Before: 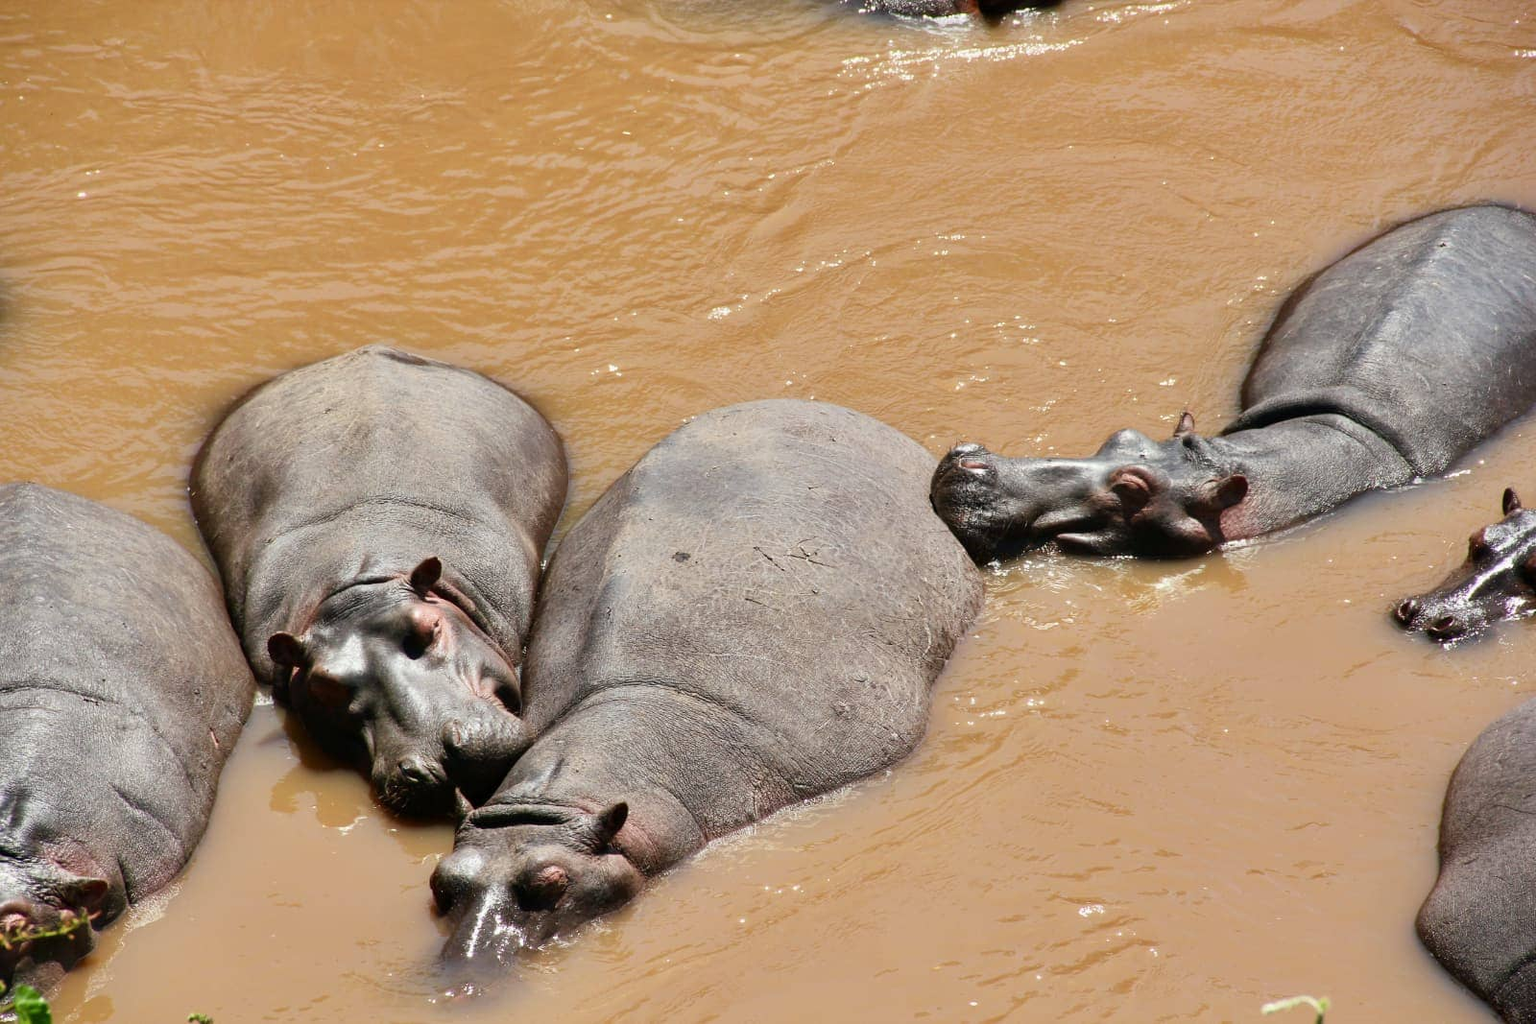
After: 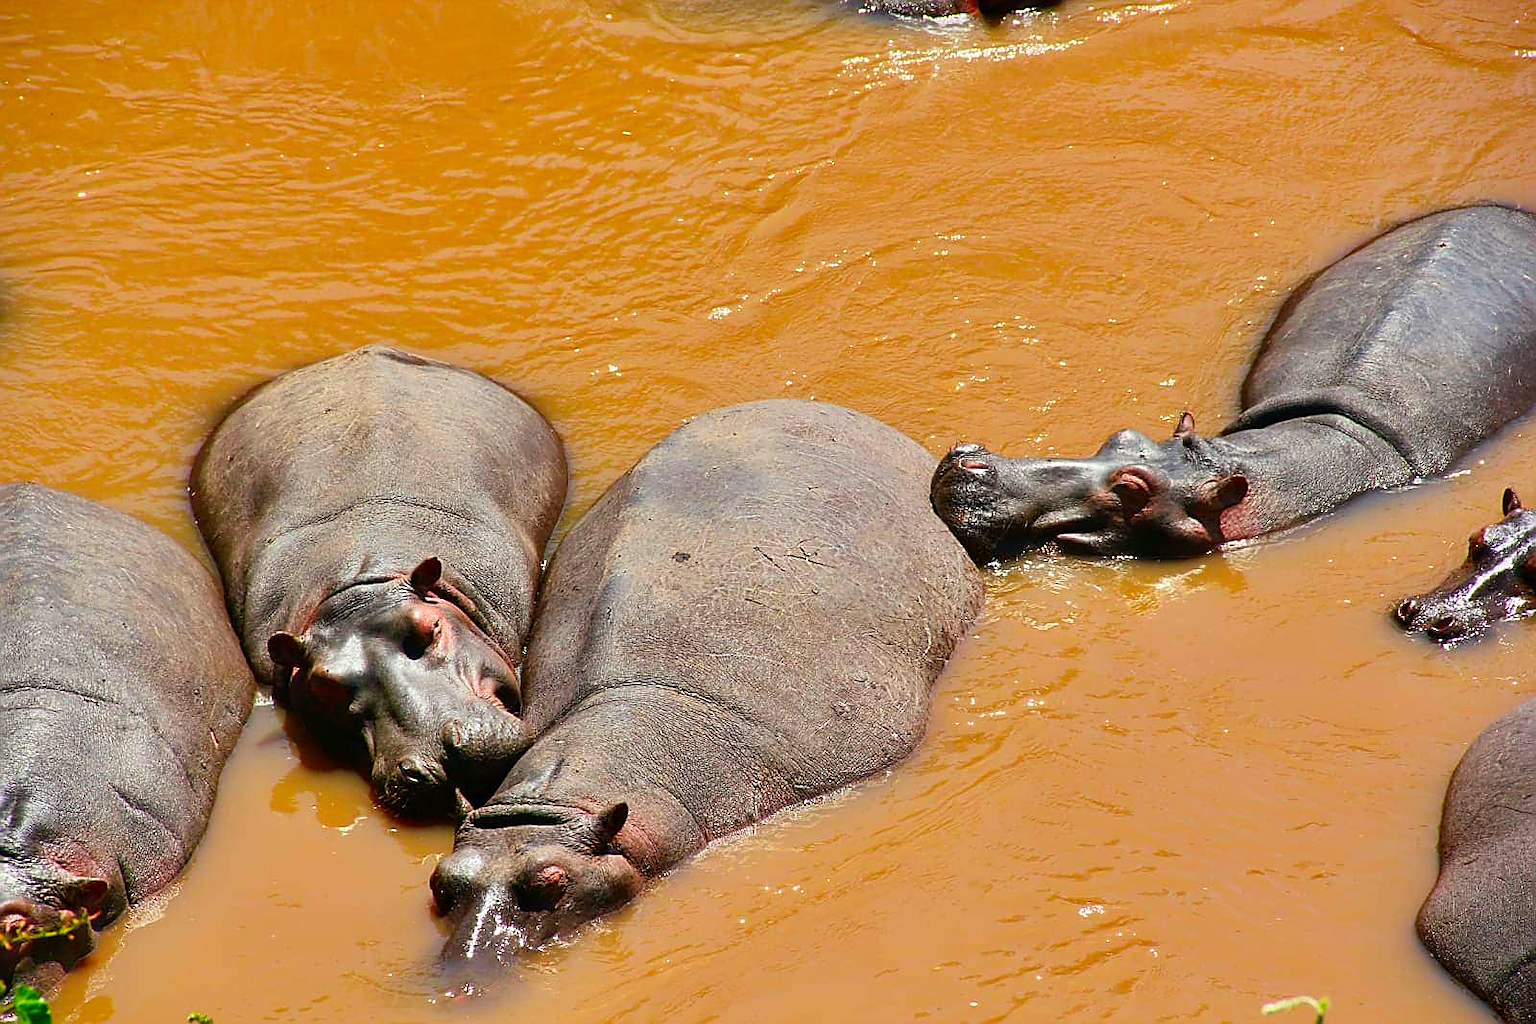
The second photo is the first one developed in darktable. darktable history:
sharpen: radius 1.4, amount 1.25, threshold 0.7
base curve: curves: ch0 [(0, 0) (0.472, 0.455) (1, 1)], preserve colors none
color correction: saturation 1.8
